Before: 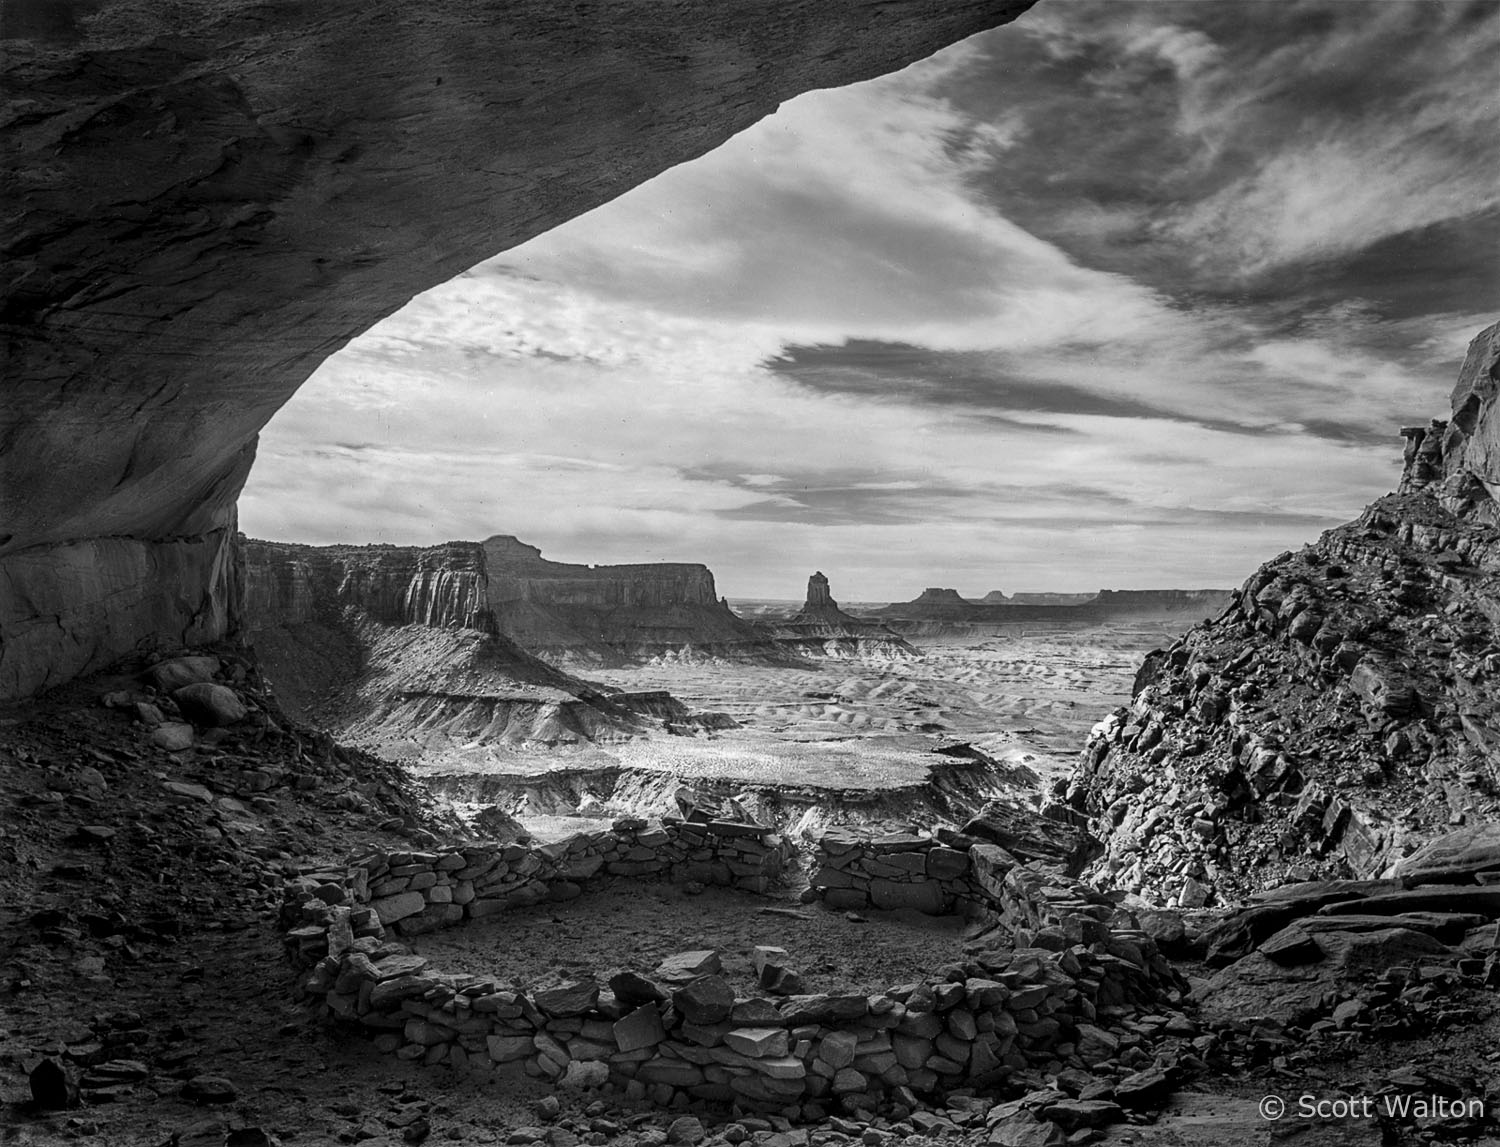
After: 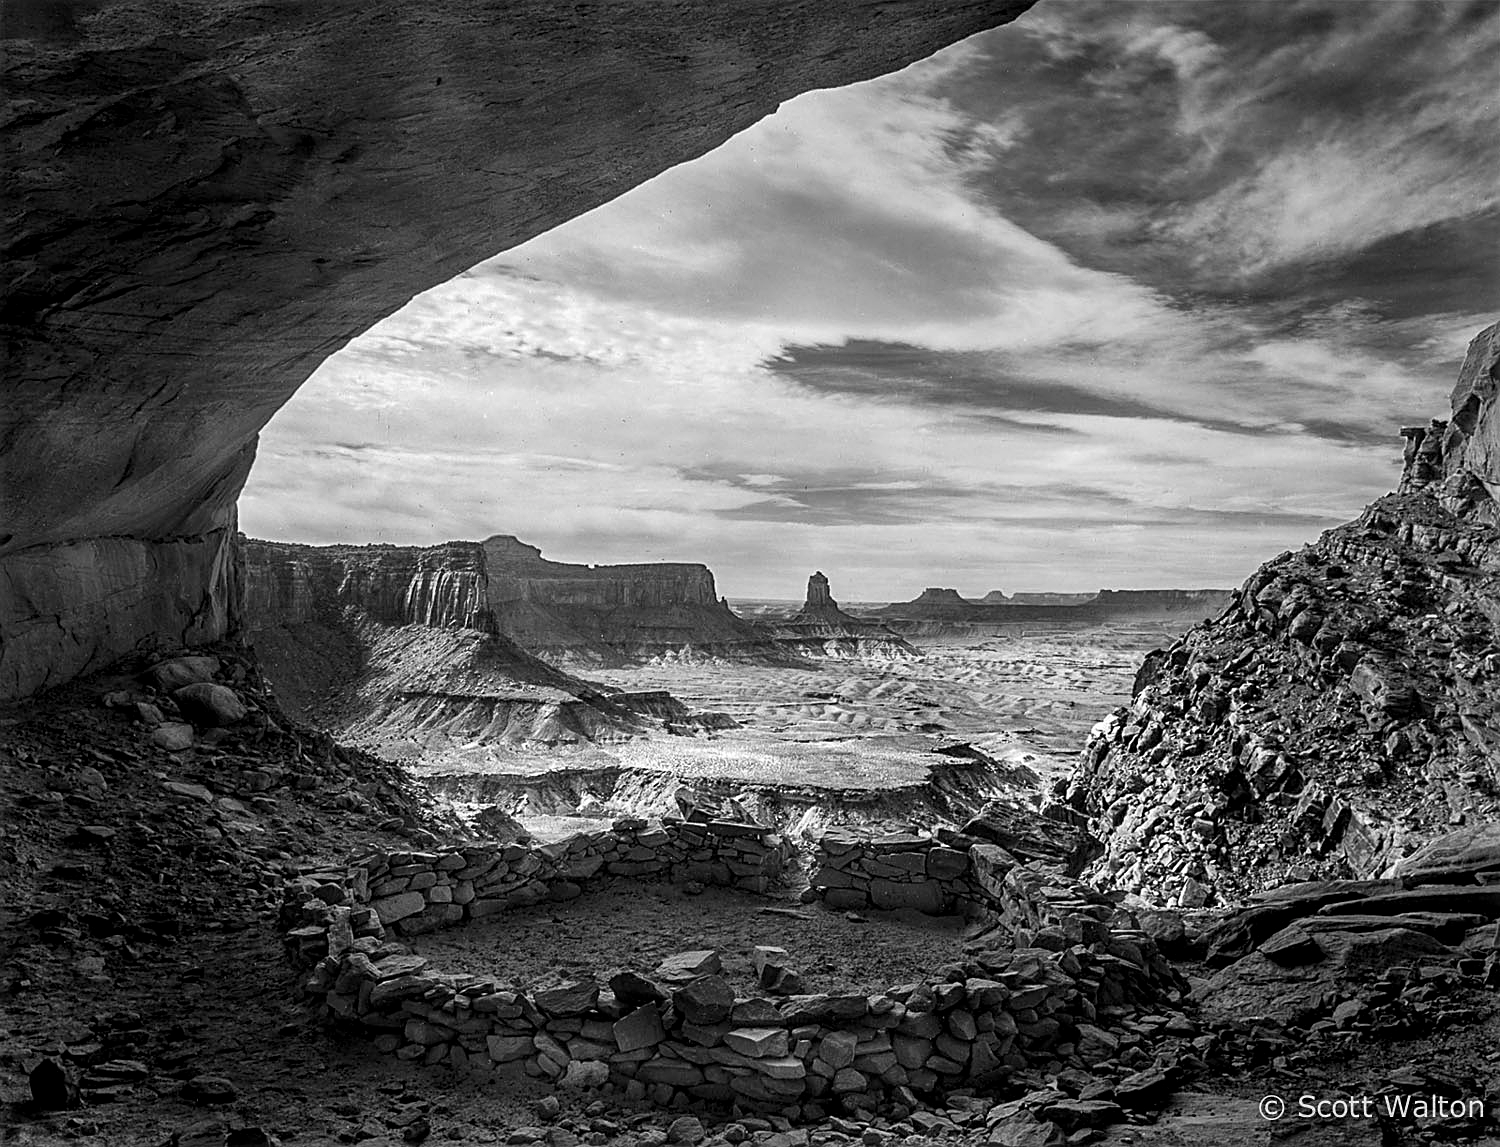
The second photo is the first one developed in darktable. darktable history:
local contrast: highlights 103%, shadows 98%, detail 119%, midtone range 0.2
sharpen: on, module defaults
